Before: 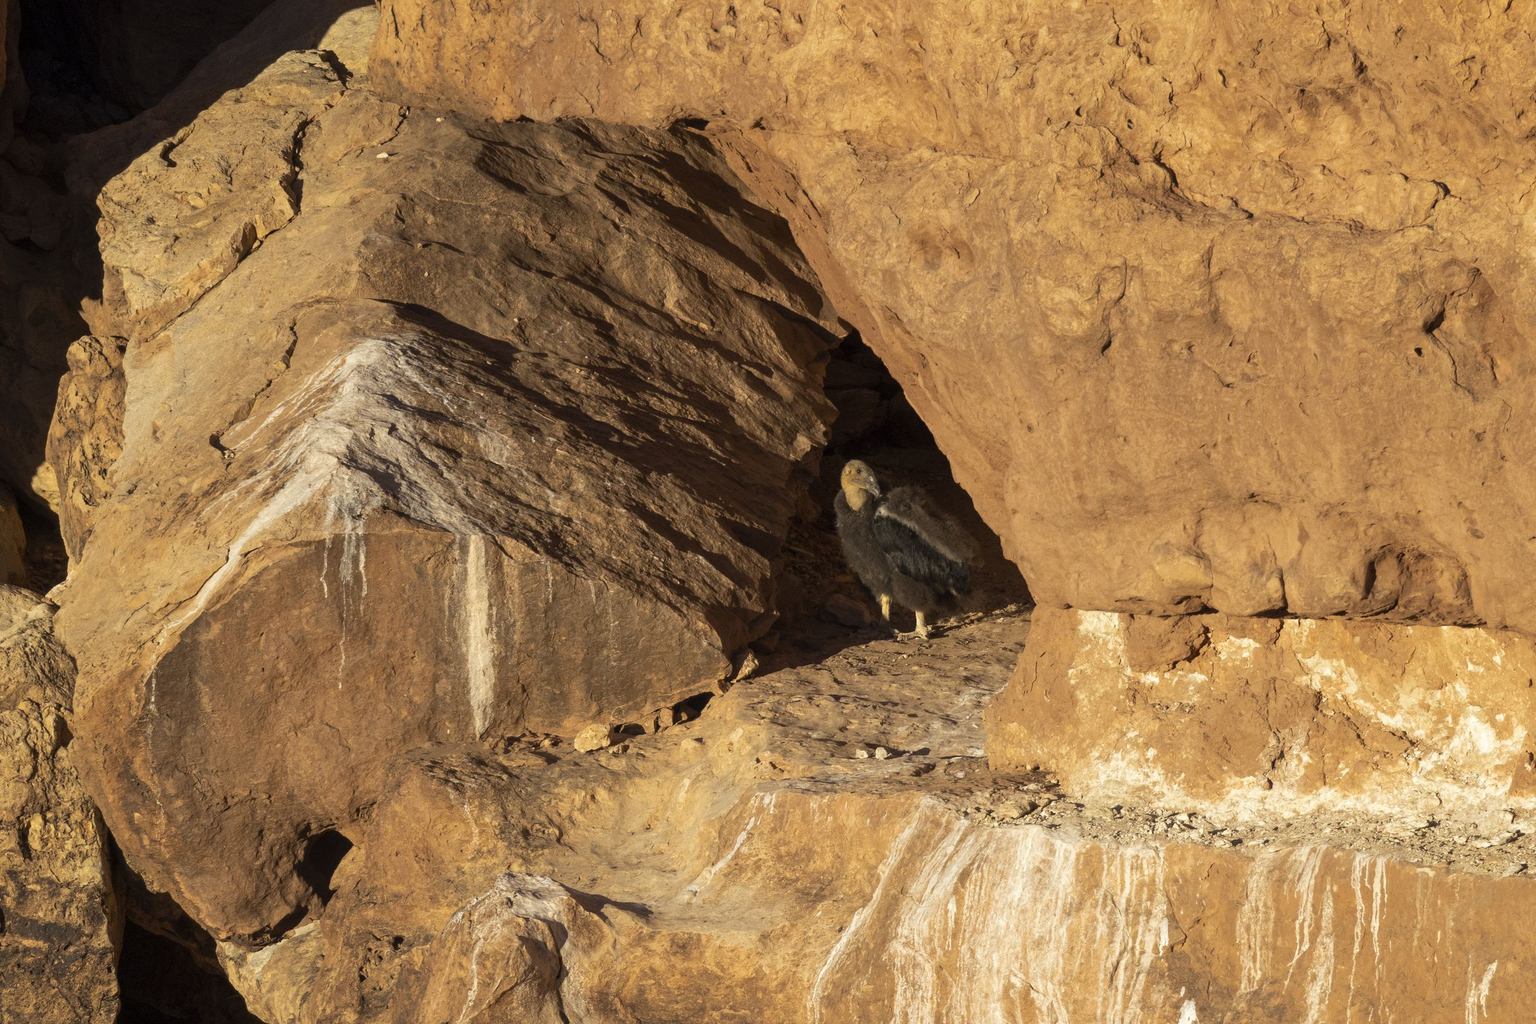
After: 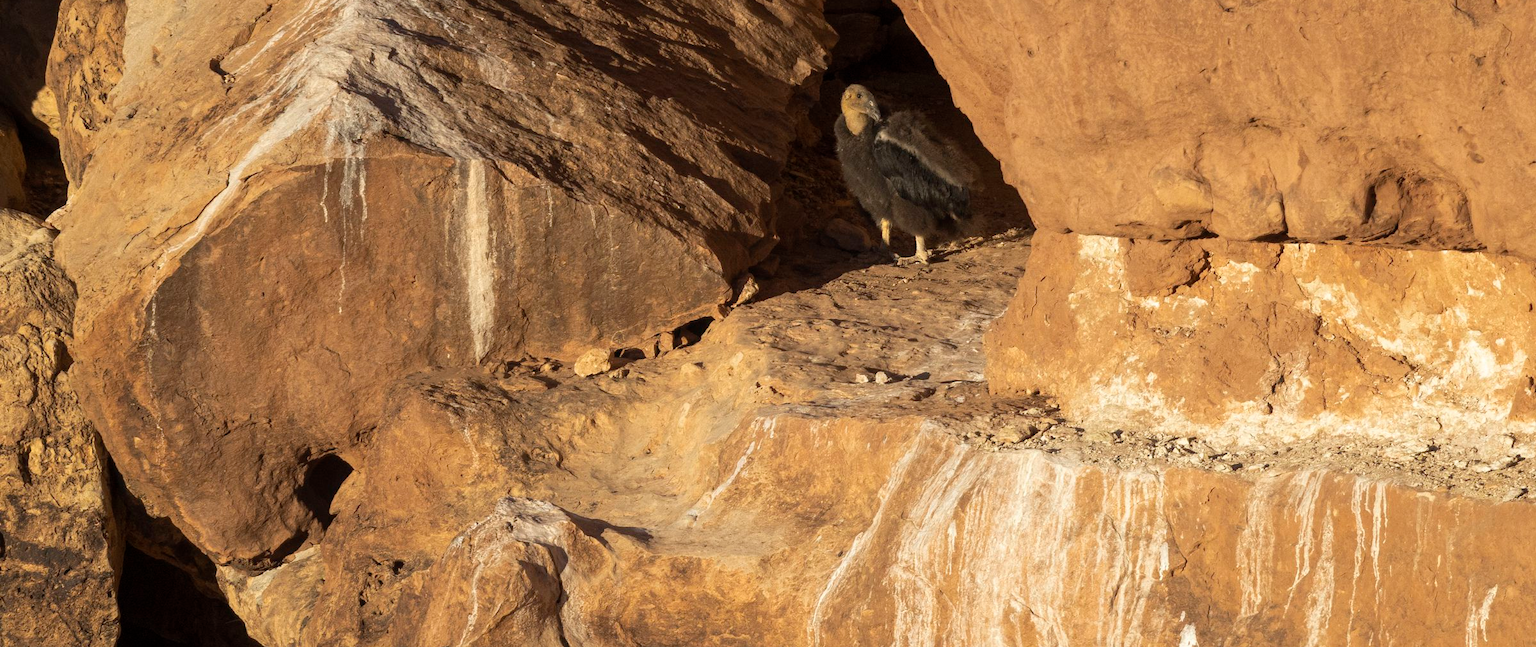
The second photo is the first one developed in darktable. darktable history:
crop and rotate: top 36.811%
